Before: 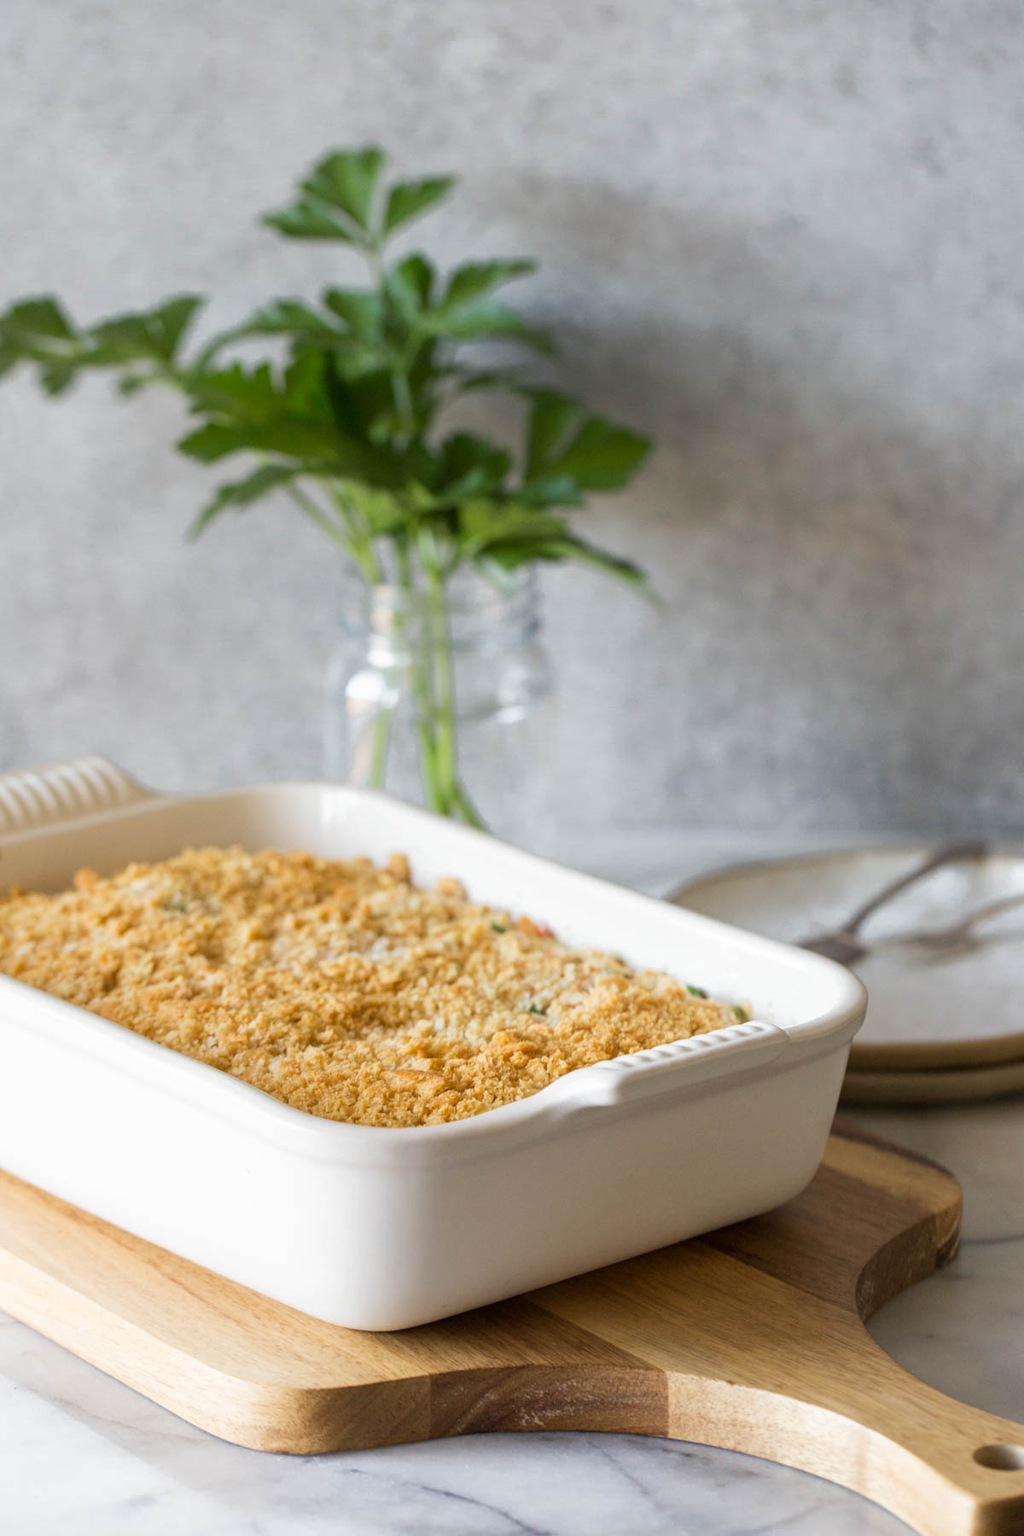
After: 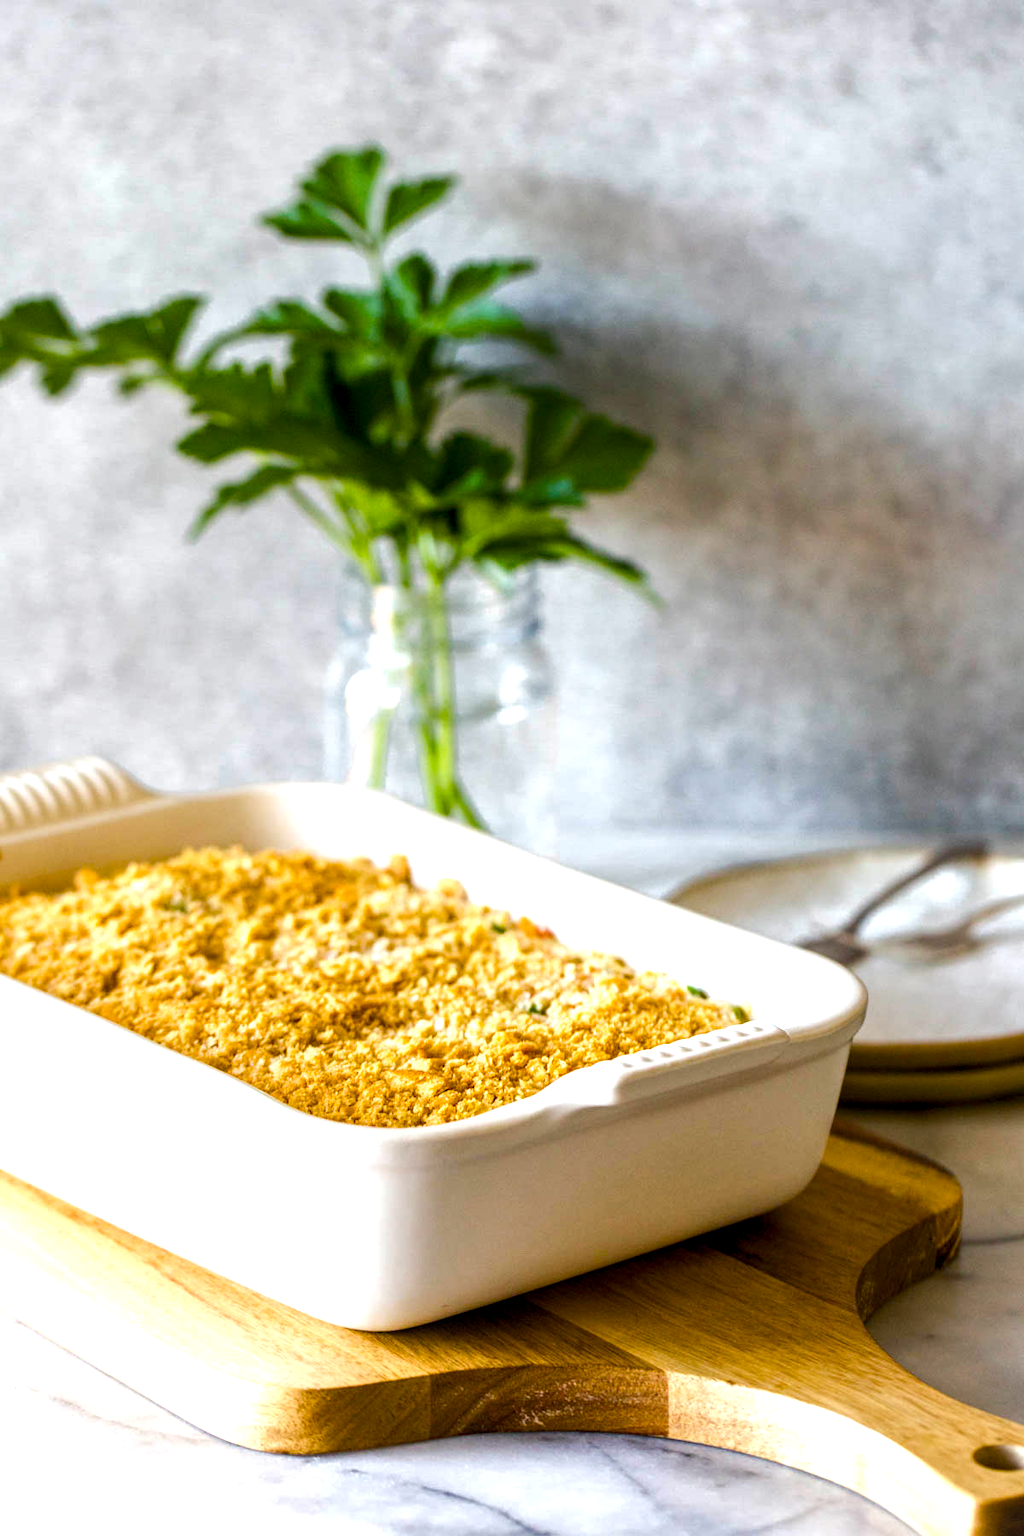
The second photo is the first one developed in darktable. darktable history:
color balance rgb: global offset › luminance -0.37%, perceptual saturation grading › highlights -17.77%, perceptual saturation grading › mid-tones 33.1%, perceptual saturation grading › shadows 50.52%, perceptual brilliance grading › highlights 20%, perceptual brilliance grading › mid-tones 20%, perceptual brilliance grading › shadows -20%, global vibrance 50%
local contrast: detail 130%
